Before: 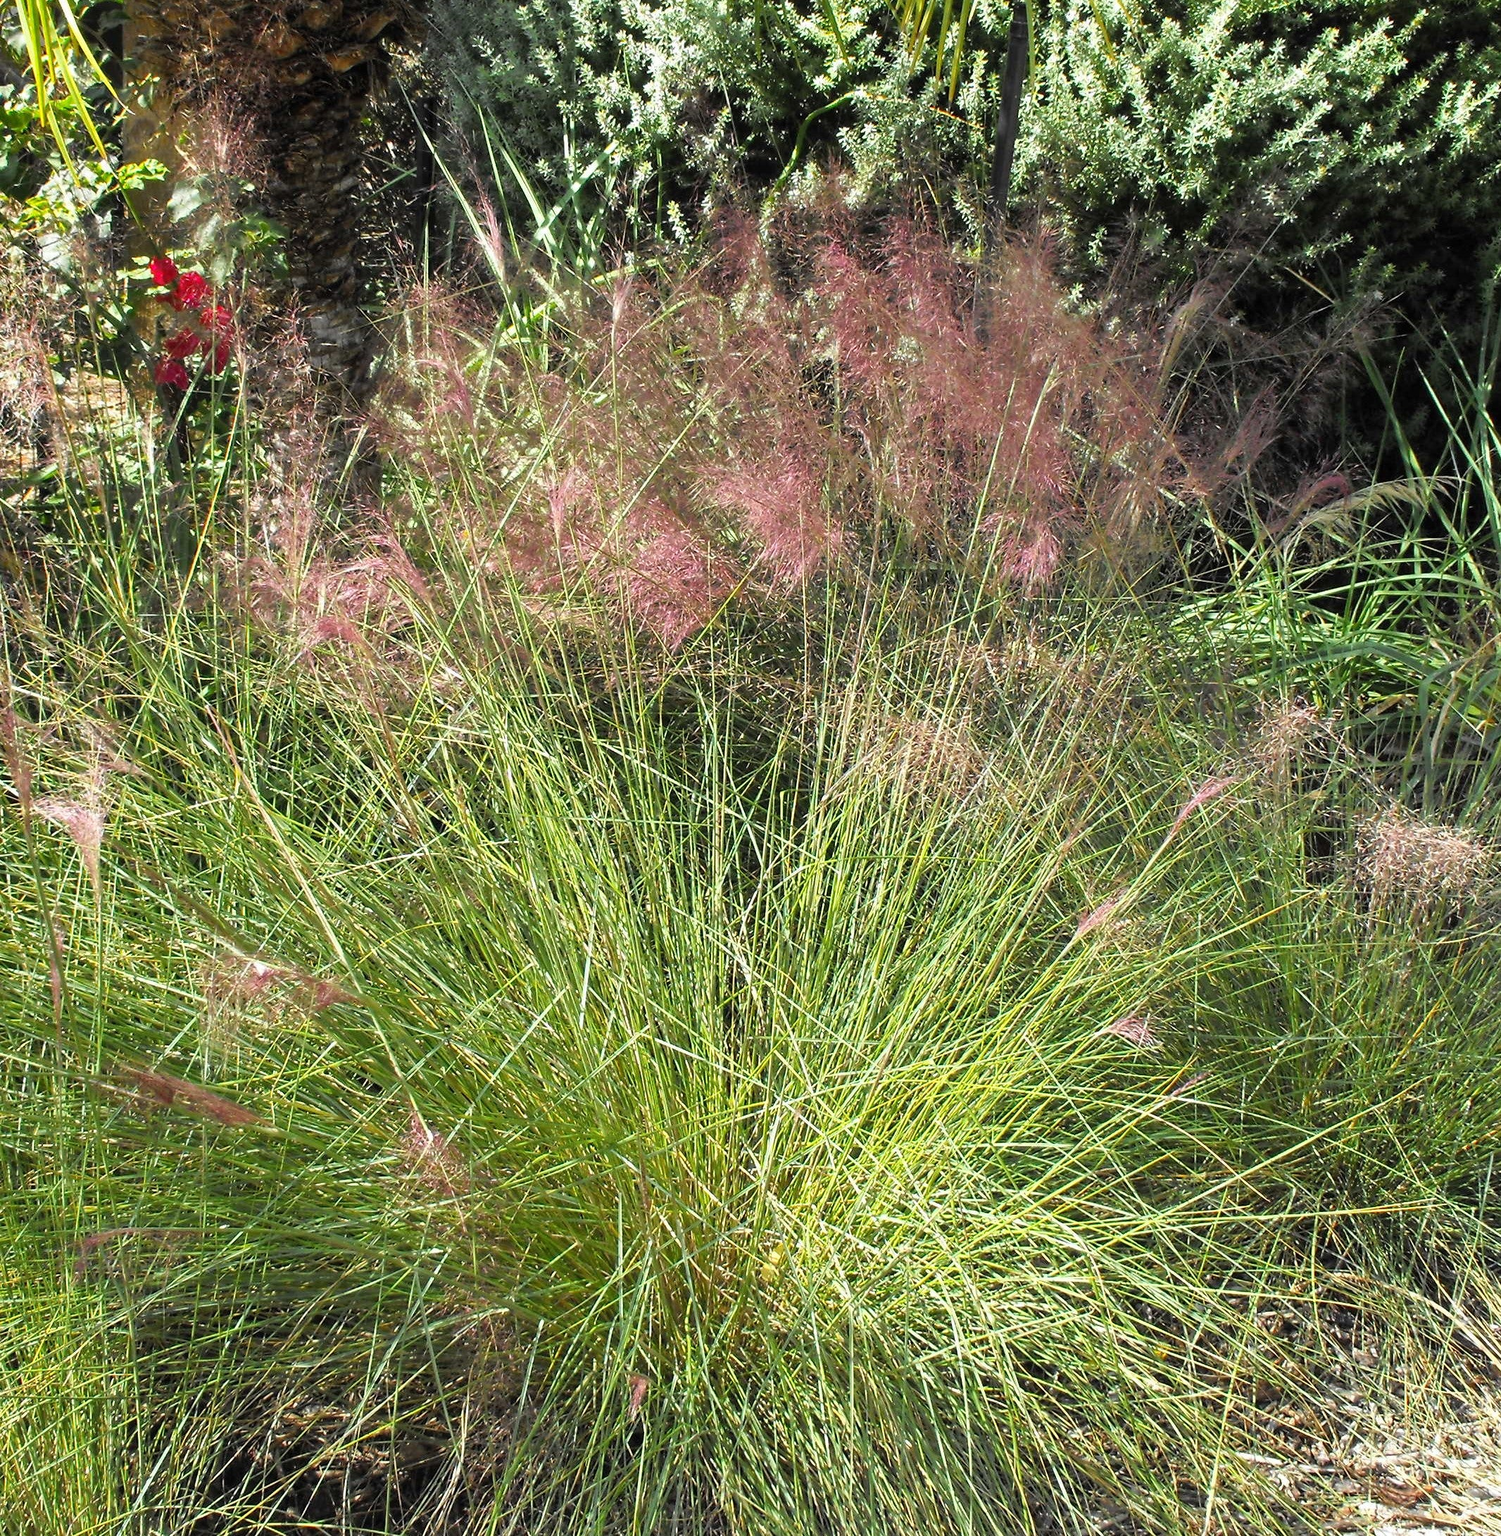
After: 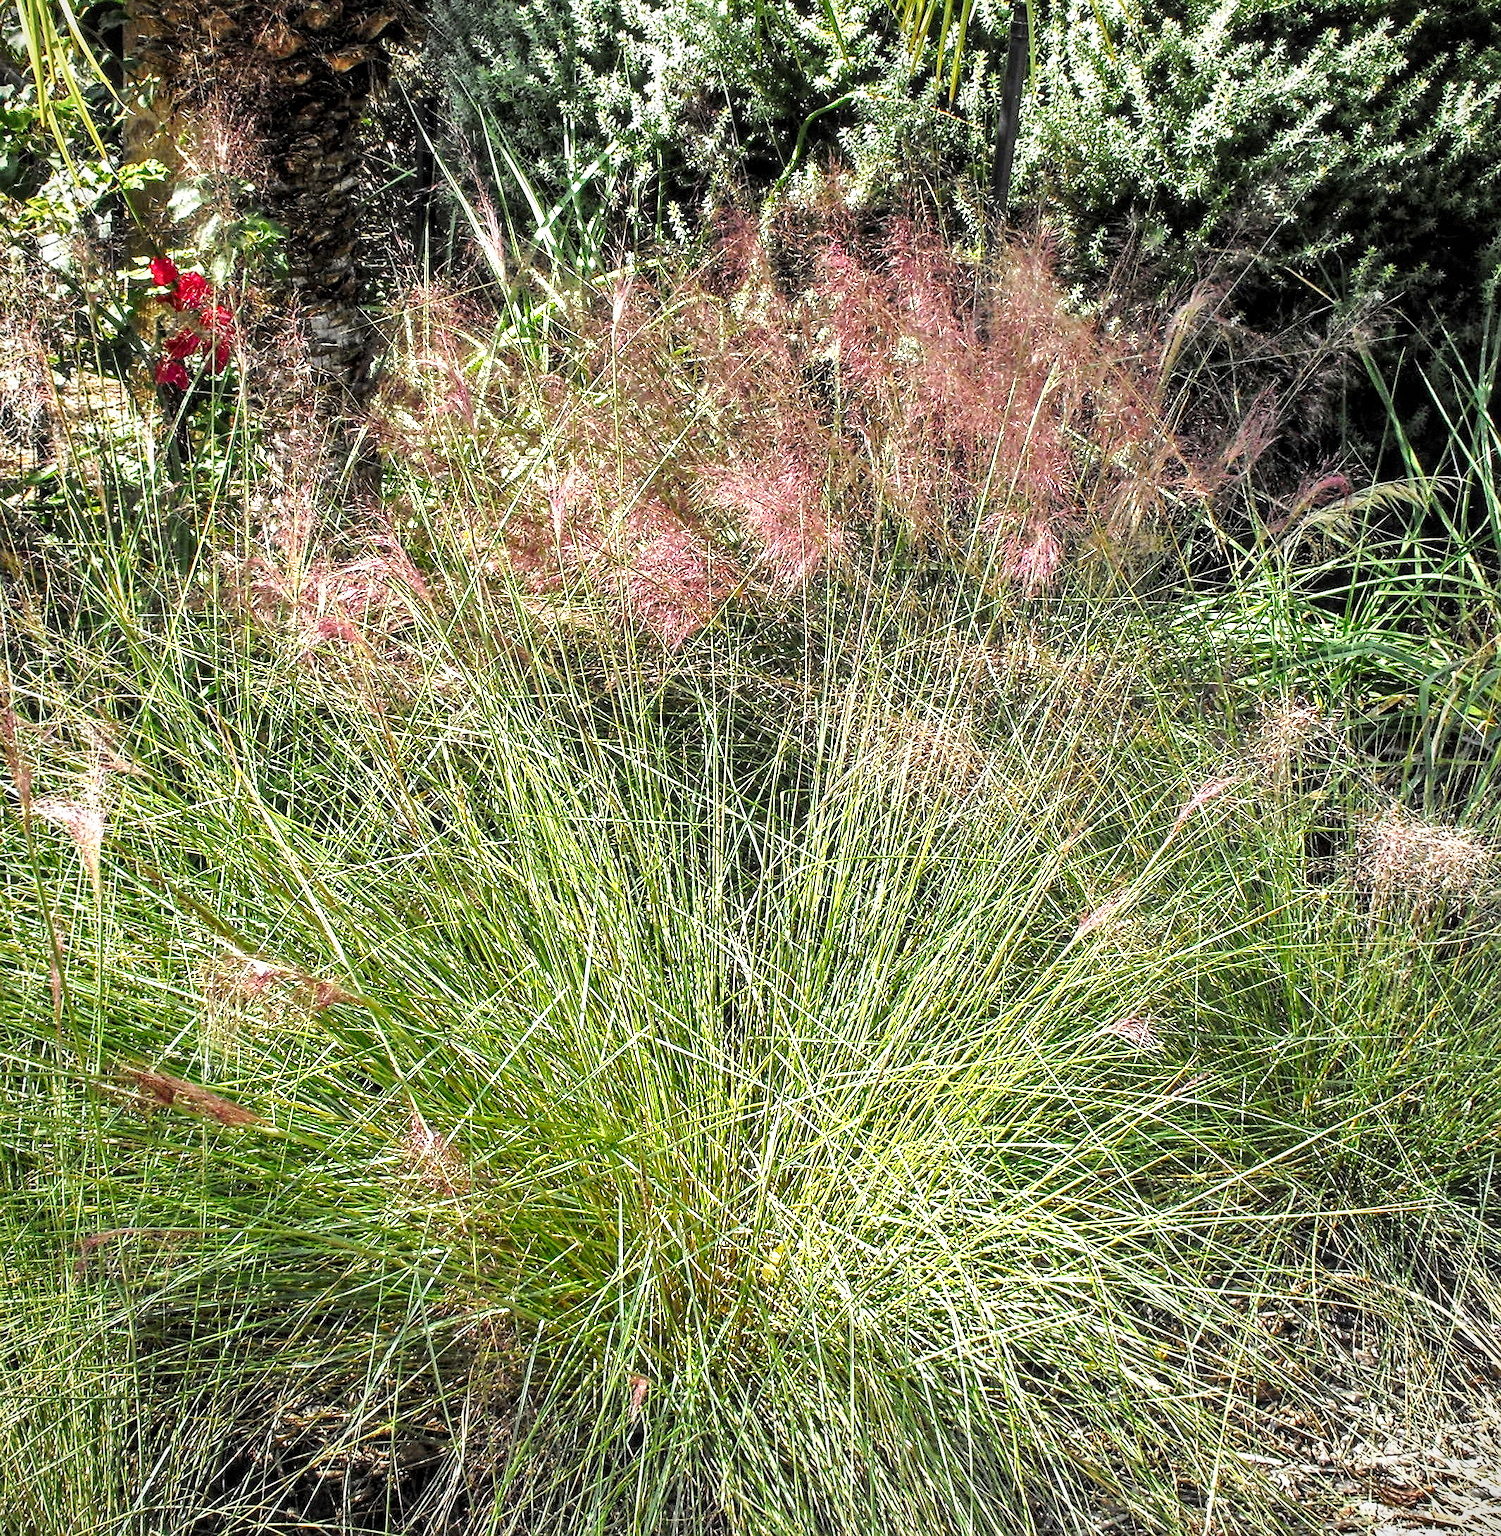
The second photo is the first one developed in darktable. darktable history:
exposure: black level correction 0.001, exposure 0.5 EV, compensate highlight preservation false
tone curve: curves: ch0 [(0, 0.021) (0.059, 0.053) (0.212, 0.18) (0.337, 0.304) (0.495, 0.505) (0.725, 0.731) (0.89, 0.919) (1, 1)]; ch1 [(0, 0) (0.094, 0.081) (0.285, 0.299) (0.403, 0.436) (0.479, 0.475) (0.54, 0.55) (0.615, 0.637) (0.683, 0.688) (1, 1)]; ch2 [(0, 0) (0.257, 0.217) (0.434, 0.434) (0.498, 0.507) (0.527, 0.542) (0.597, 0.587) (0.658, 0.595) (1, 1)], preserve colors none
vignetting: fall-off radius 69.92%, brightness -0.436, saturation -0.191, automatic ratio true, dithering 8-bit output, unbound false
sharpen: amount 0.488
shadows and highlights: soften with gaussian
local contrast: detail 150%
